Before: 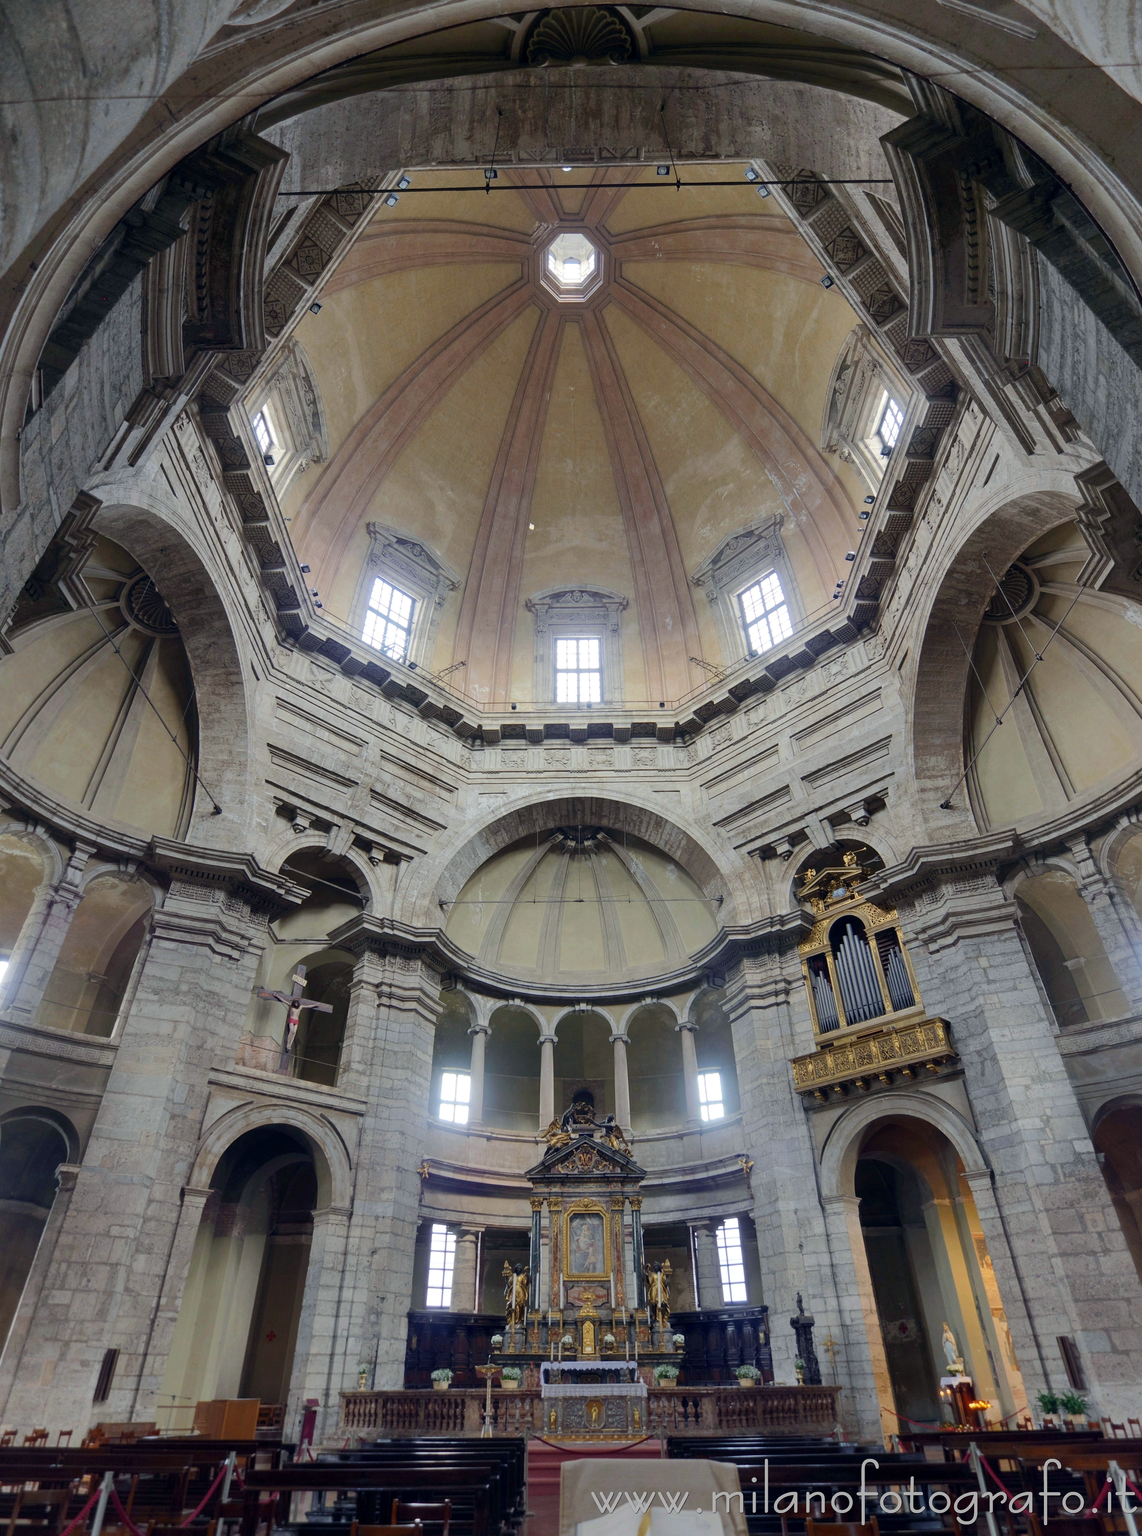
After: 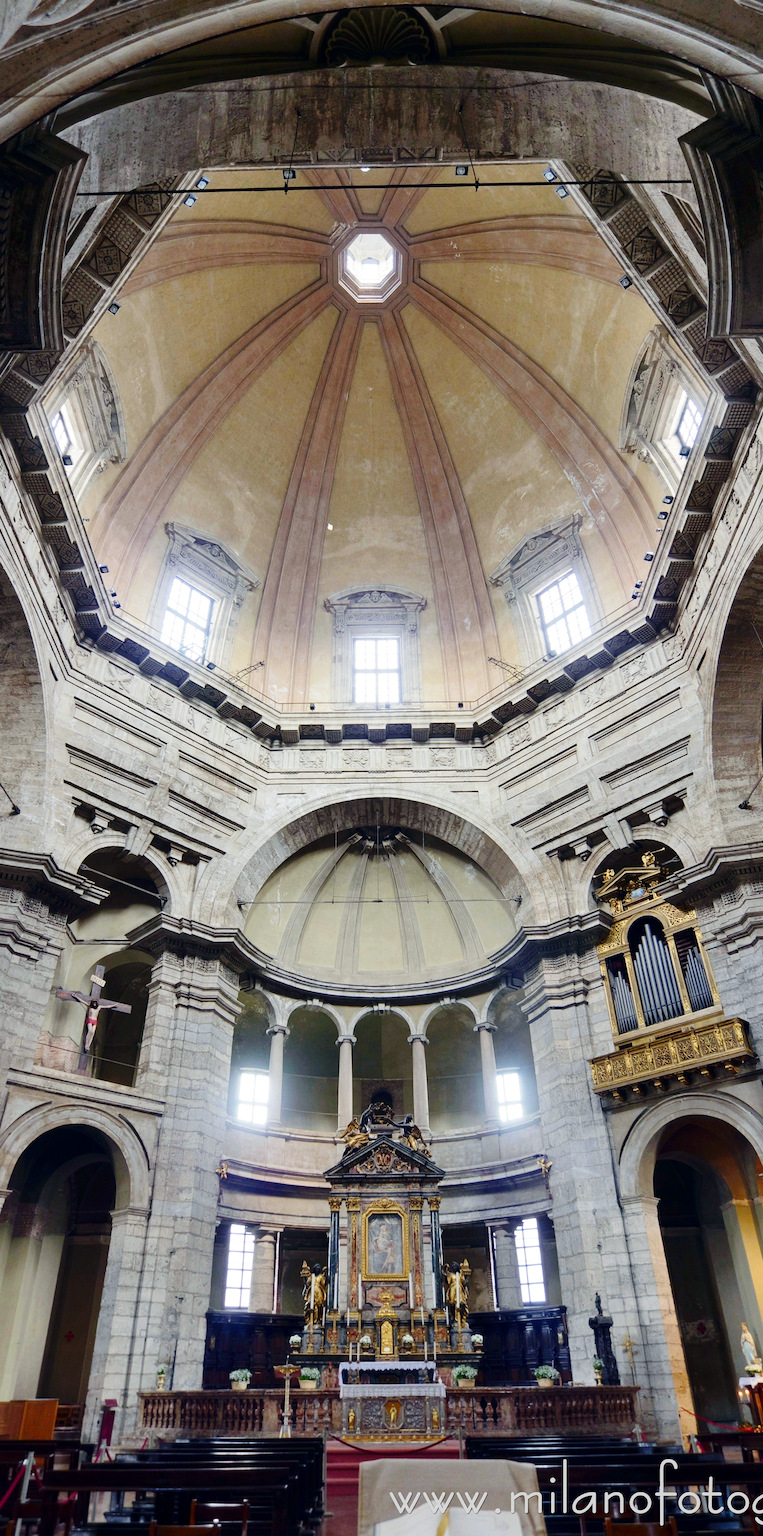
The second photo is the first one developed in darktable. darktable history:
crop and rotate: left 17.732%, right 15.423%
contrast brightness saturation: brightness -0.09
base curve: curves: ch0 [(0, 0) (0.028, 0.03) (0.121, 0.232) (0.46, 0.748) (0.859, 0.968) (1, 1)], preserve colors none
